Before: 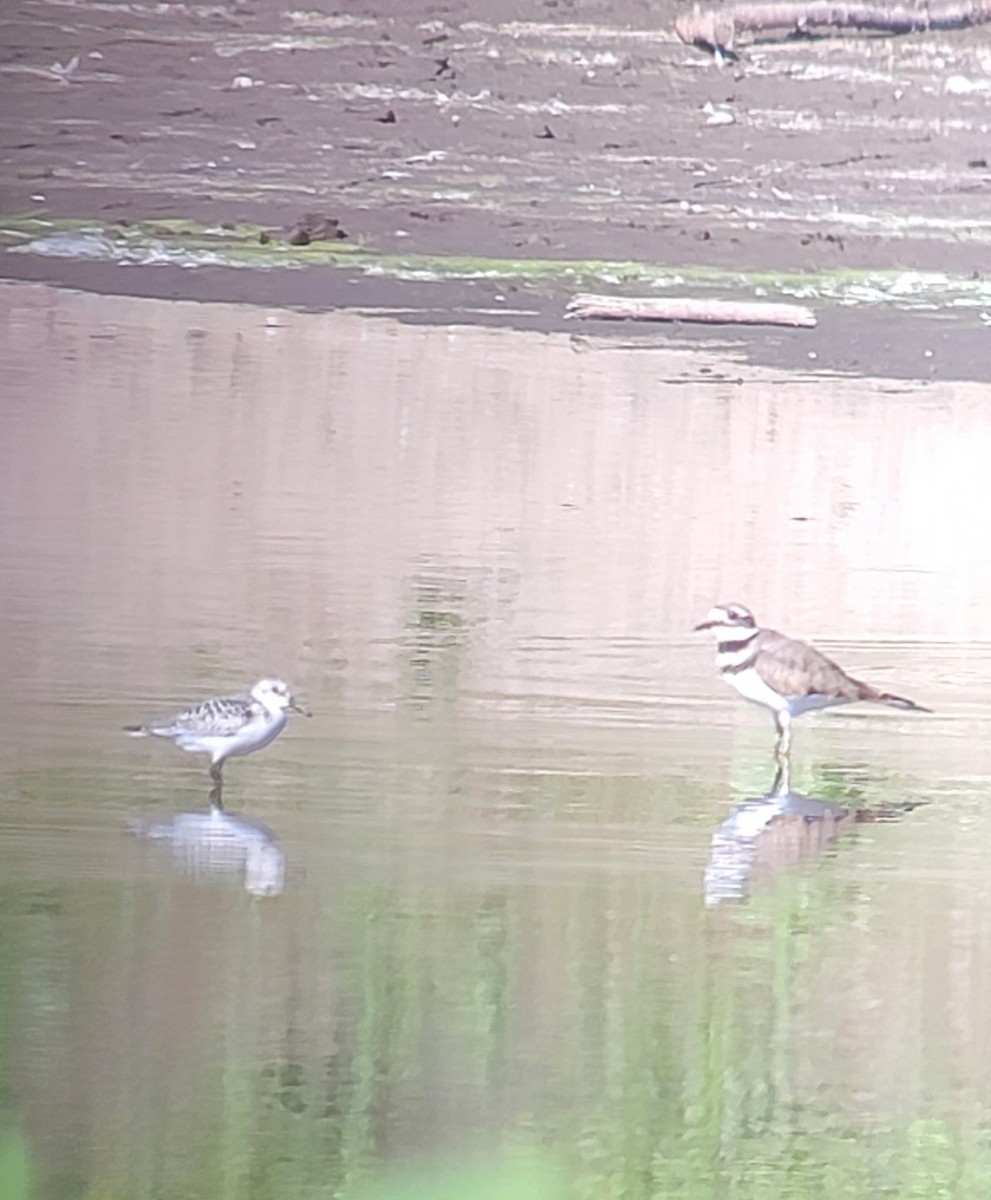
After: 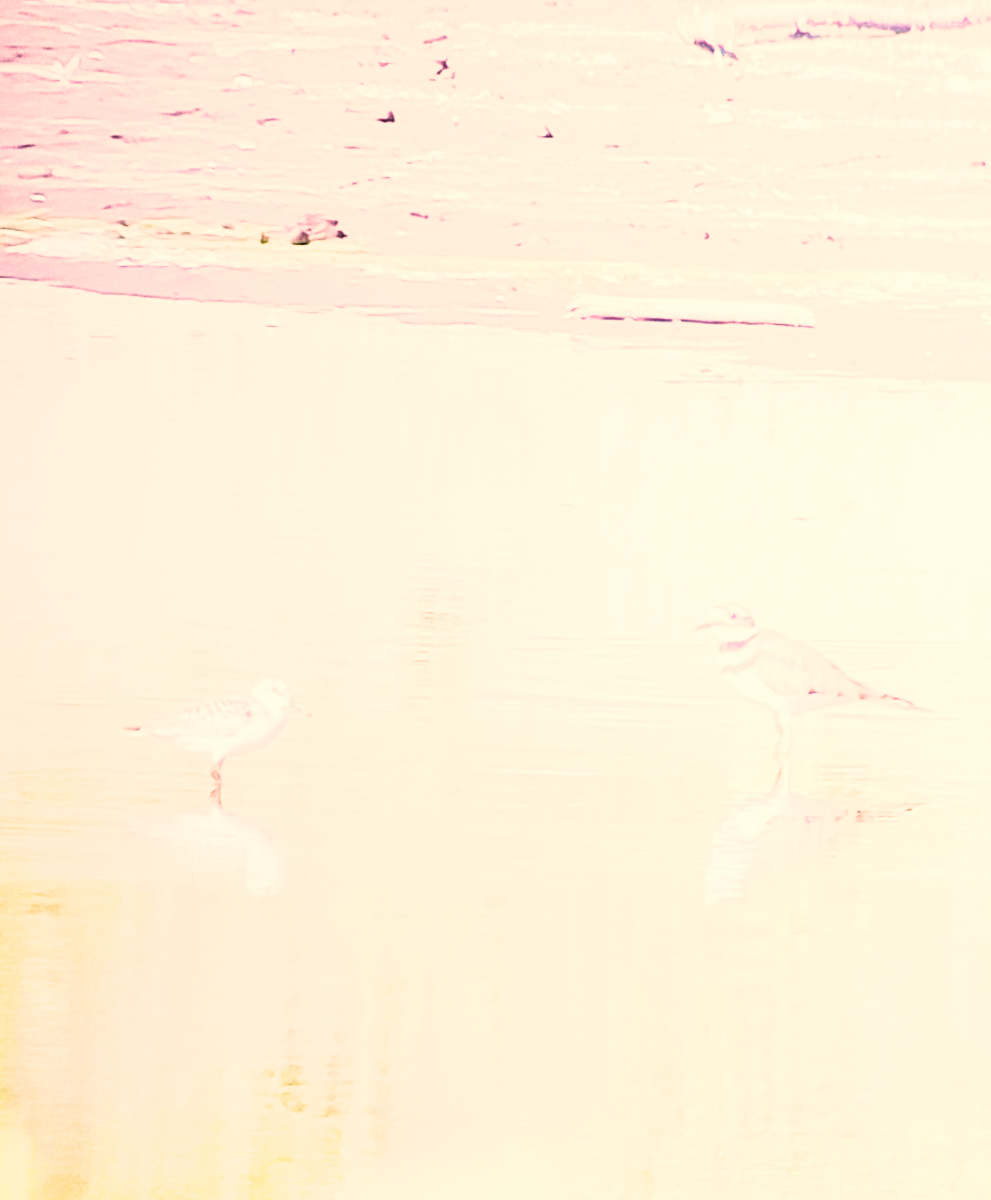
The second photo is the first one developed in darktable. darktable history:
exposure: black level correction 0, exposure 1.35 EV, compensate exposure bias true, compensate highlight preservation false
color correction: highlights a* 17.88, highlights b* 18.79
tone curve: curves: ch0 [(0, 0) (0.003, 0.002) (0.011, 0.005) (0.025, 0.011) (0.044, 0.017) (0.069, 0.021) (0.1, 0.027) (0.136, 0.035) (0.177, 0.05) (0.224, 0.076) (0.277, 0.126) (0.335, 0.212) (0.399, 0.333) (0.468, 0.473) (0.543, 0.627) (0.623, 0.784) (0.709, 0.9) (0.801, 0.963) (0.898, 0.988) (1, 1)], preserve colors none
